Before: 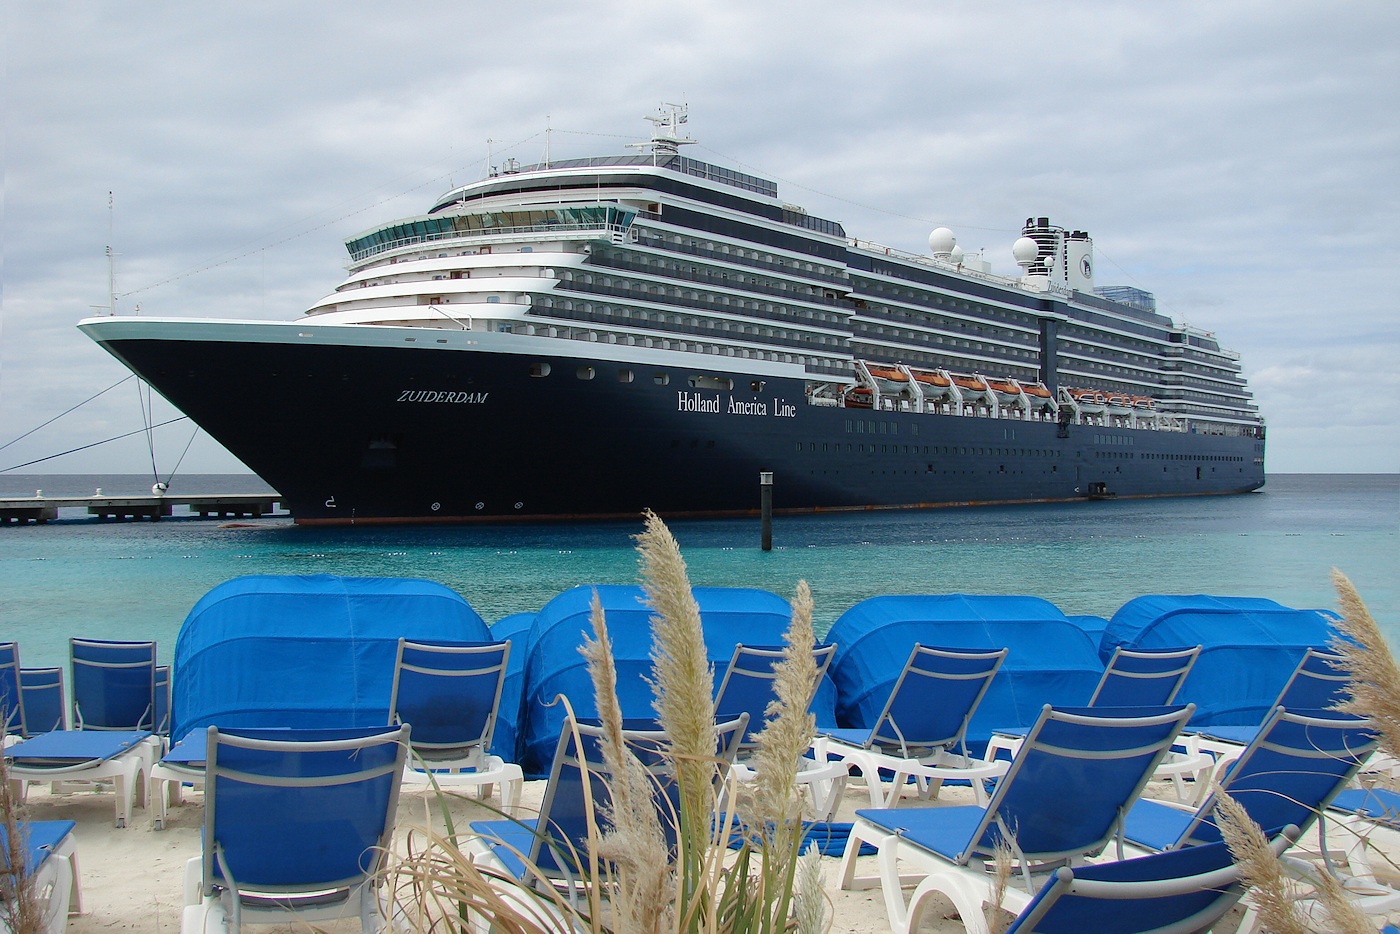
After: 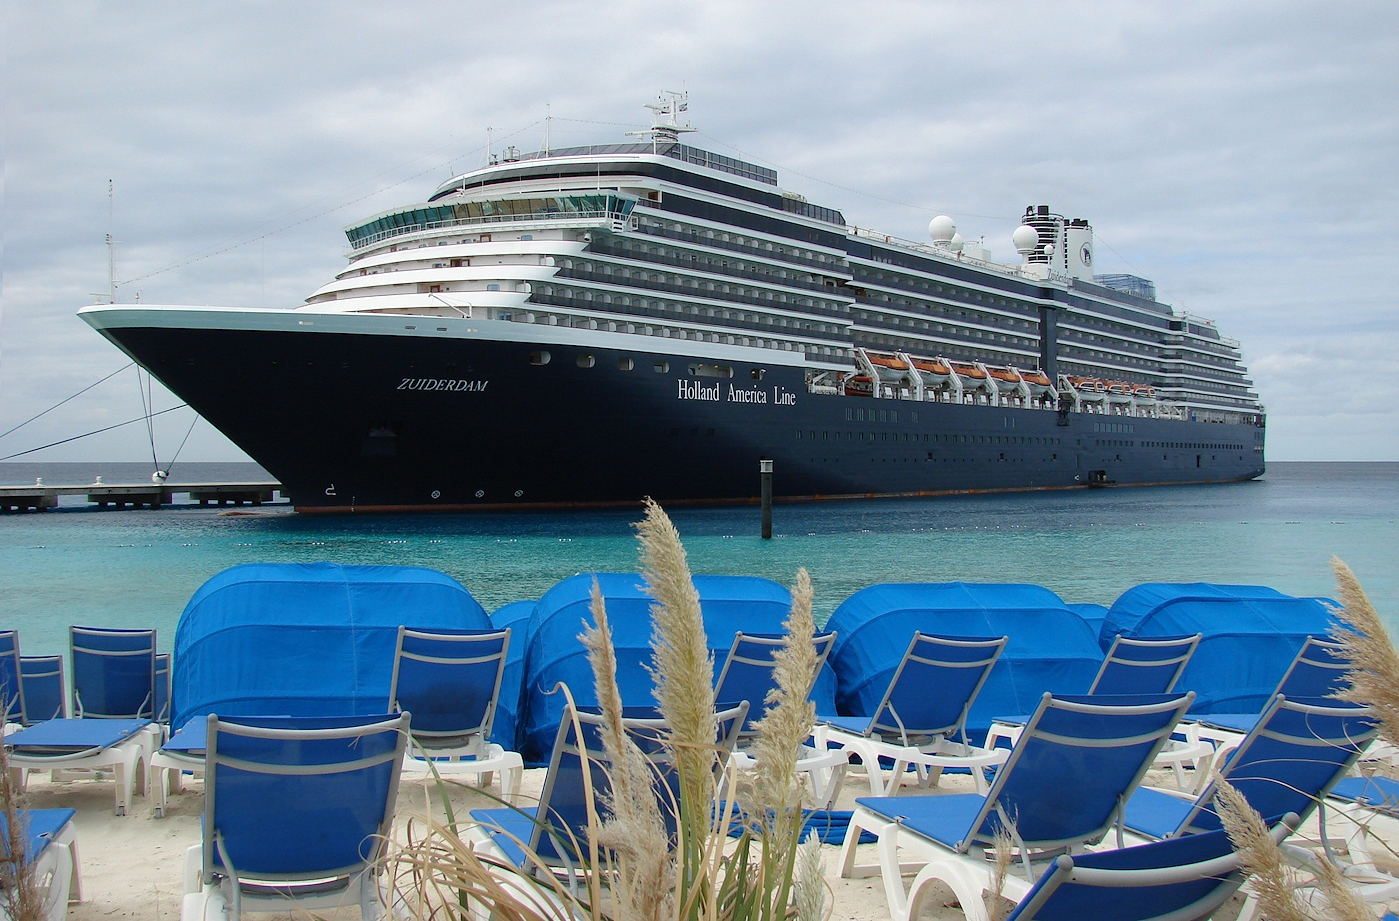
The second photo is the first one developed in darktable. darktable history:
crop: top 1.391%, right 0.021%
